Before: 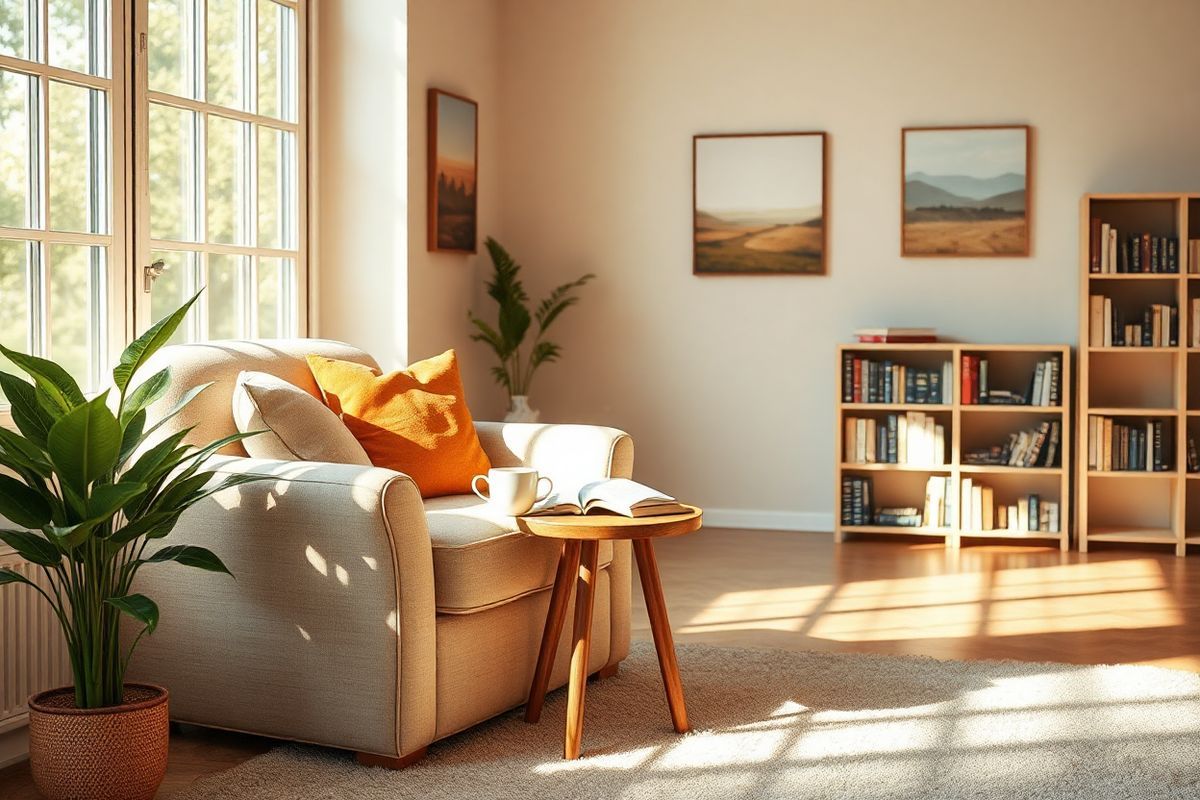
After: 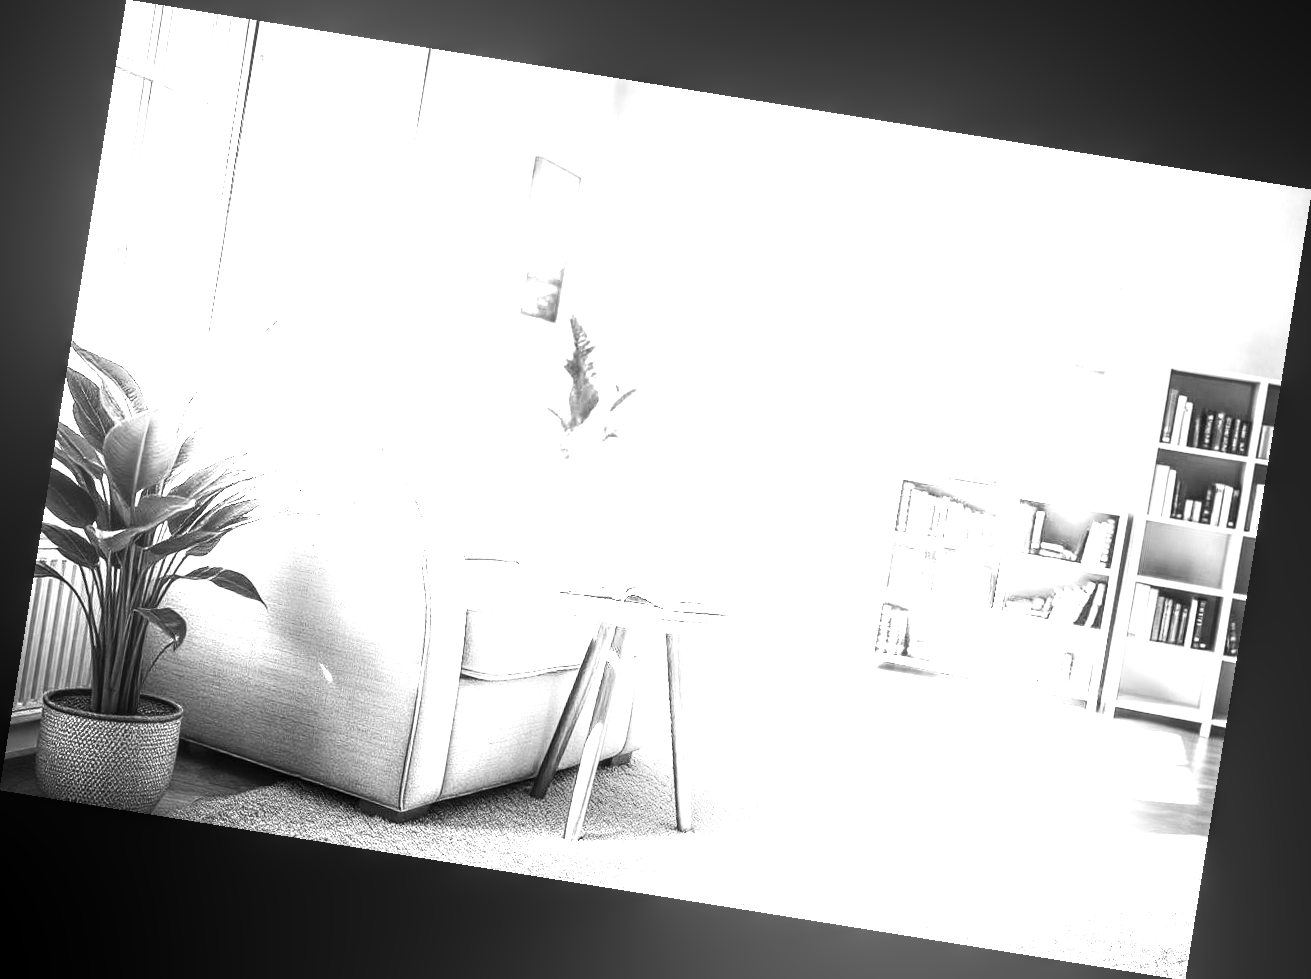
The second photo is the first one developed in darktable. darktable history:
exposure: black level correction 0, exposure 1.1 EV, compensate exposure bias true, compensate highlight preservation false
shadows and highlights: shadows -40.15, highlights 62.88, soften with gaussian
monochrome: on, module defaults
rotate and perspective: rotation 9.12°, automatic cropping off
color zones: curves: ch1 [(0, 0.708) (0.088, 0.648) (0.245, 0.187) (0.429, 0.326) (0.571, 0.498) (0.714, 0.5) (0.857, 0.5) (1, 0.708)]
local contrast: detail 150%
tone equalizer: -8 EV -1.08 EV, -7 EV -1.01 EV, -6 EV -0.867 EV, -5 EV -0.578 EV, -3 EV 0.578 EV, -2 EV 0.867 EV, -1 EV 1.01 EV, +0 EV 1.08 EV, edges refinement/feathering 500, mask exposure compensation -1.57 EV, preserve details no
color contrast: green-magenta contrast 0, blue-yellow contrast 0
